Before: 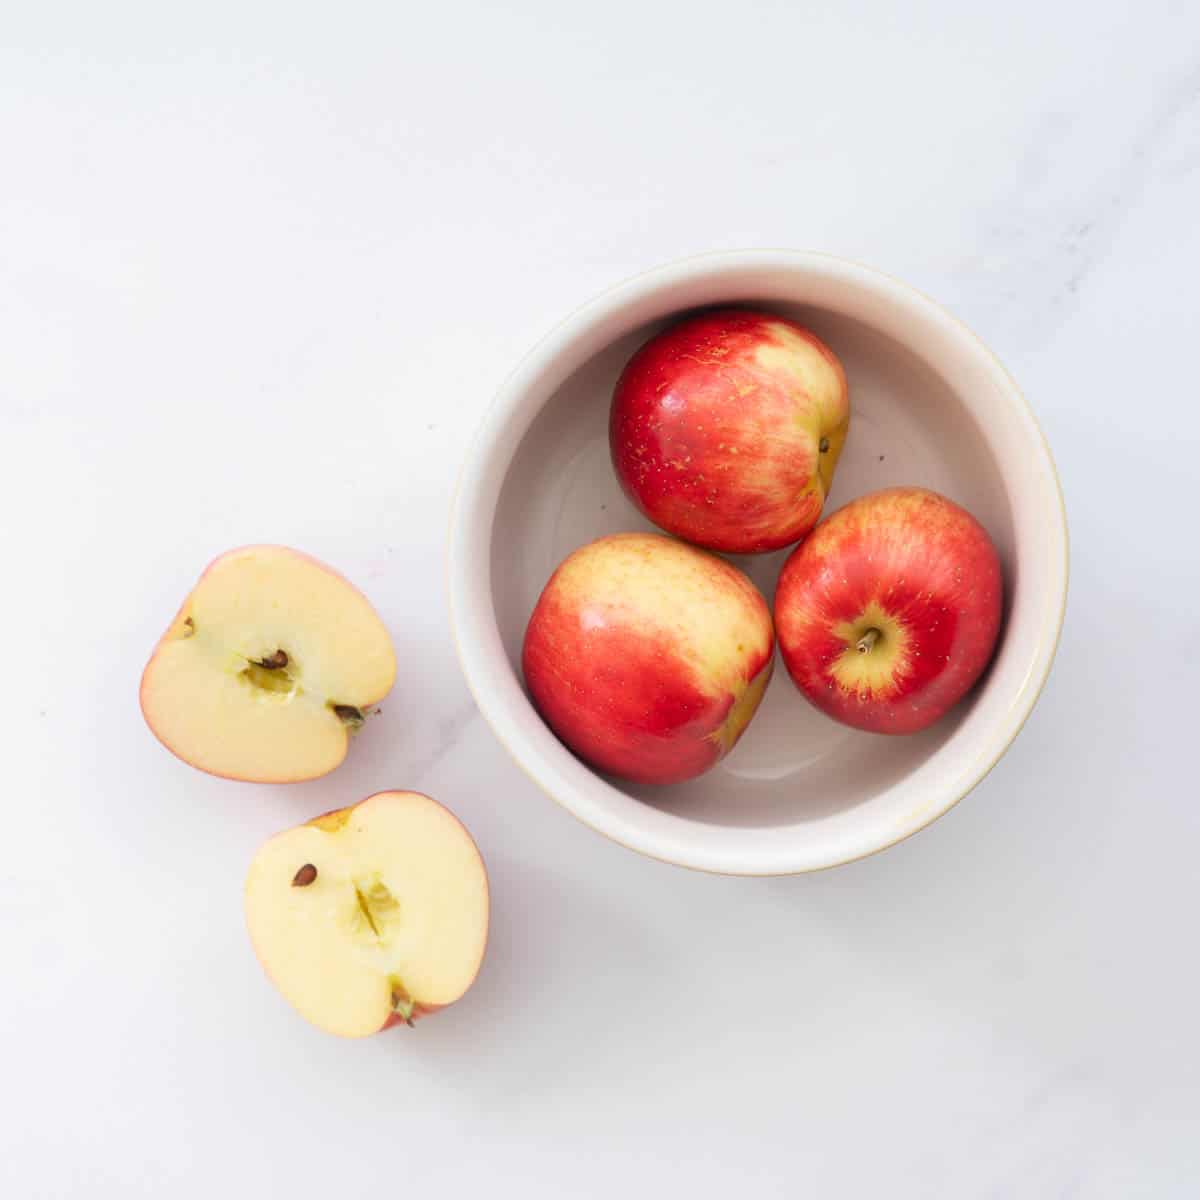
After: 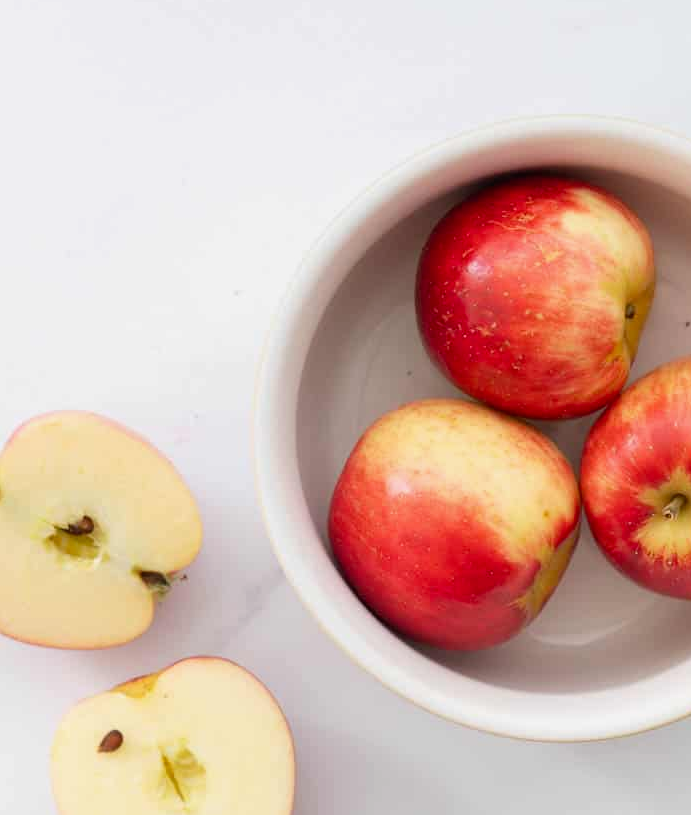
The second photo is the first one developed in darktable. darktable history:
crop: left 16.224%, top 11.249%, right 26.11%, bottom 20.77%
tone curve: curves: ch0 [(0, 0) (0.059, 0.027) (0.162, 0.125) (0.304, 0.279) (0.547, 0.532) (0.828, 0.815) (1, 0.983)]; ch1 [(0, 0) (0.23, 0.166) (0.34, 0.308) (0.371, 0.337) (0.429, 0.411) (0.477, 0.462) (0.499, 0.498) (0.529, 0.537) (0.559, 0.582) (0.743, 0.798) (1, 1)]; ch2 [(0, 0) (0.431, 0.414) (0.498, 0.503) (0.524, 0.528) (0.568, 0.546) (0.6, 0.597) (0.634, 0.645) (0.728, 0.742) (1, 1)], preserve colors none
